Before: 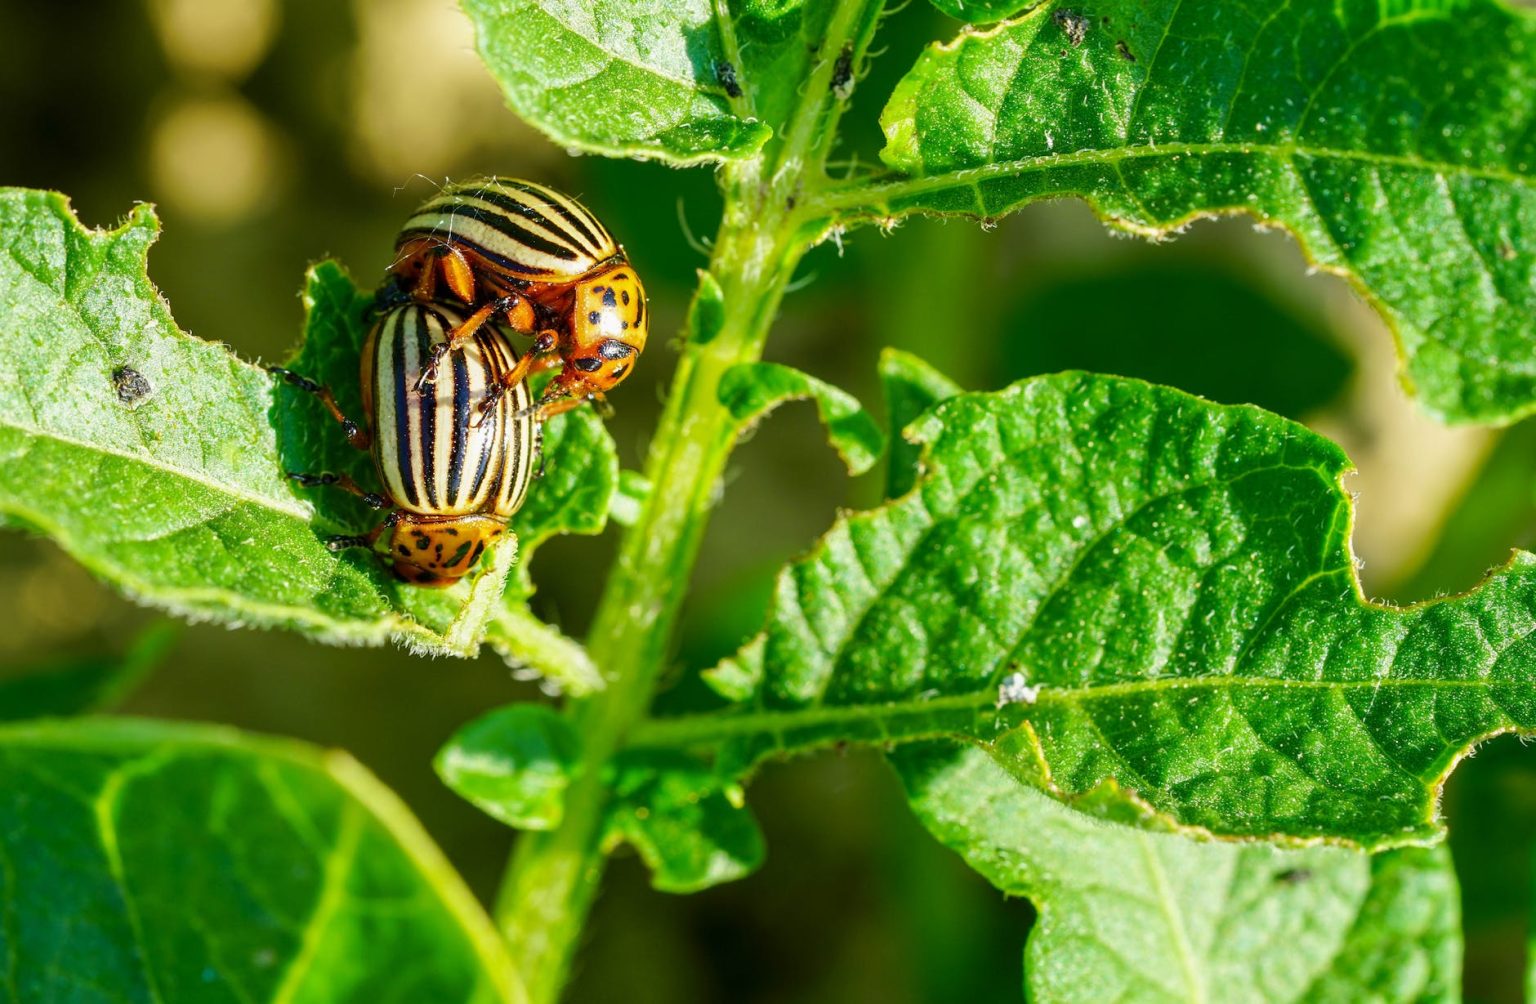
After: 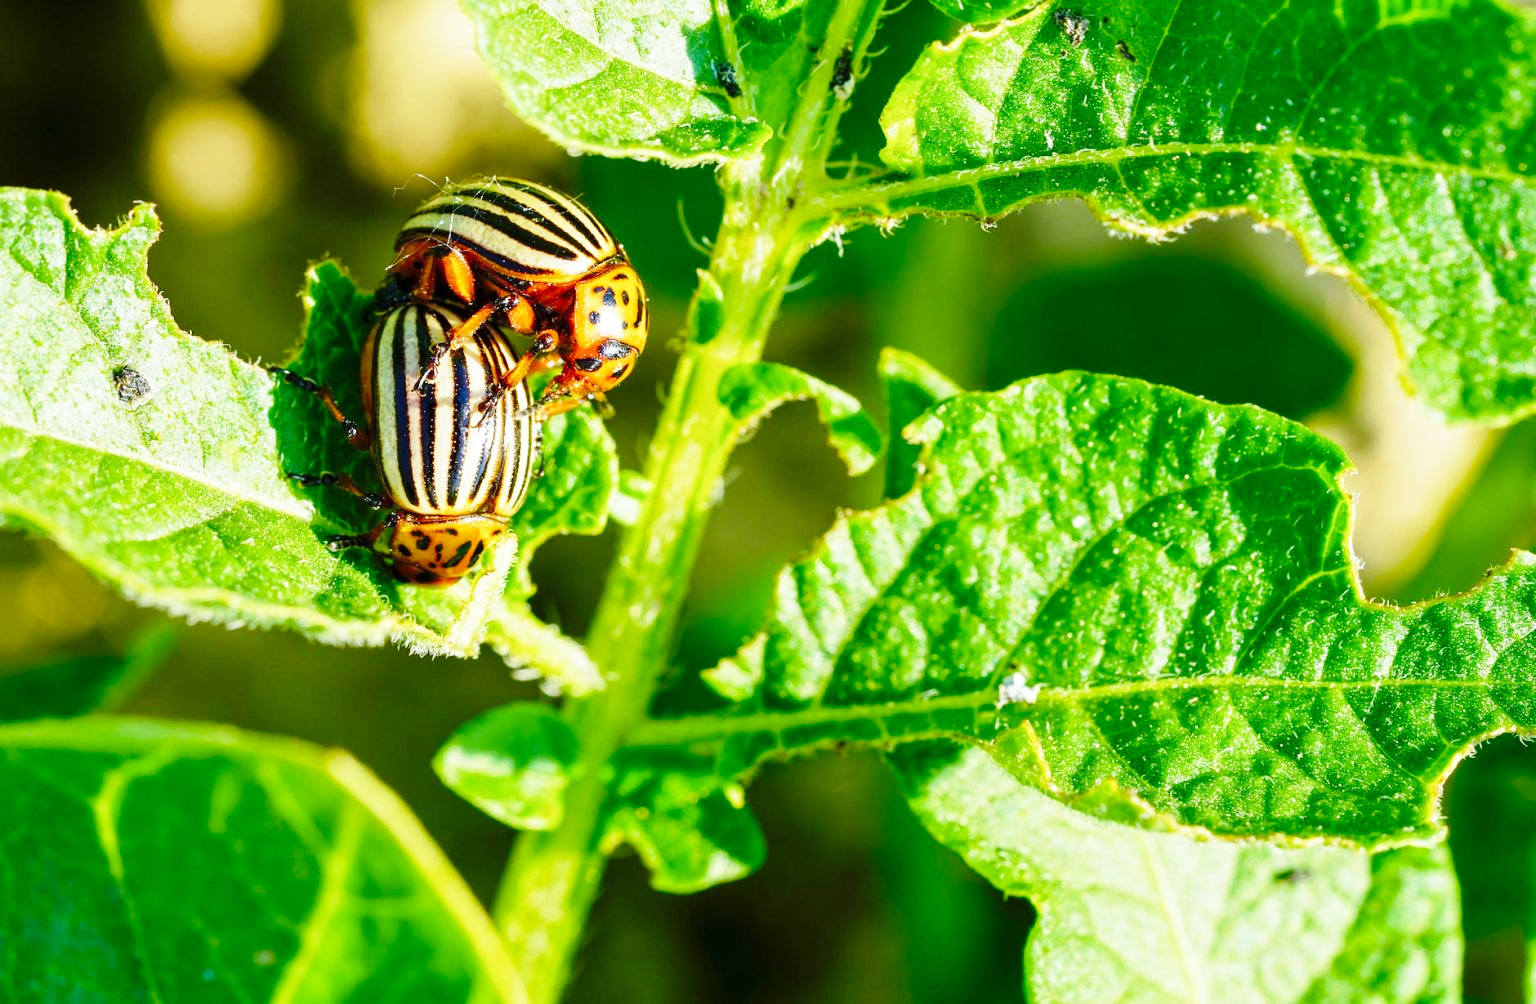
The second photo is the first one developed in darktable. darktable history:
base curve: curves: ch0 [(0, 0) (0.028, 0.03) (0.121, 0.232) (0.46, 0.748) (0.859, 0.968) (1, 1)], preserve colors none
white balance: red 0.988, blue 1.017
